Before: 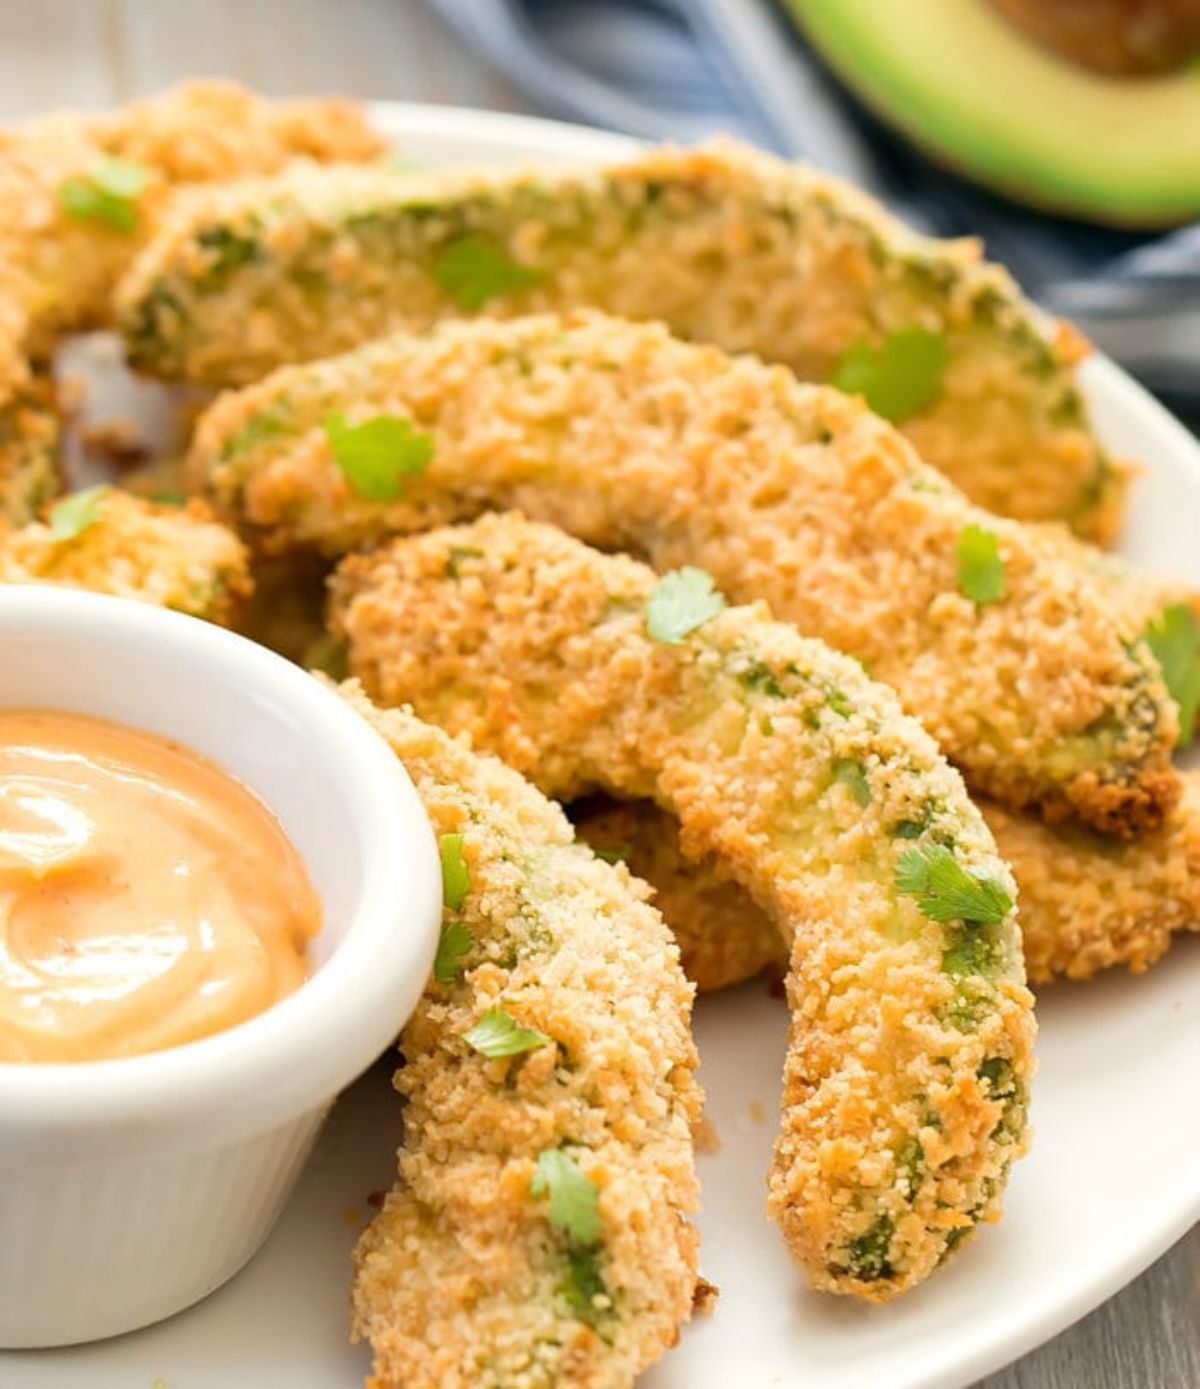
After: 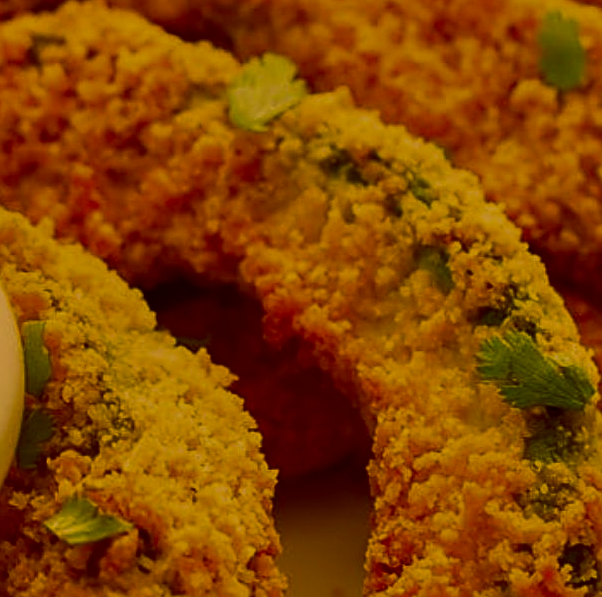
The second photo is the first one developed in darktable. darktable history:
color correction: highlights a* 11.13, highlights b* 29.99, shadows a* 2.83, shadows b* 18.26, saturation 1.73
crop: left 34.908%, top 36.975%, right 14.903%, bottom 20.025%
local contrast: detail 130%
exposure: exposure -2.013 EV, compensate highlight preservation false
sharpen: on, module defaults
shadows and highlights: shadows 36.85, highlights -27.56, highlights color adjustment 56.3%, soften with gaussian
contrast brightness saturation: contrast 0.285
